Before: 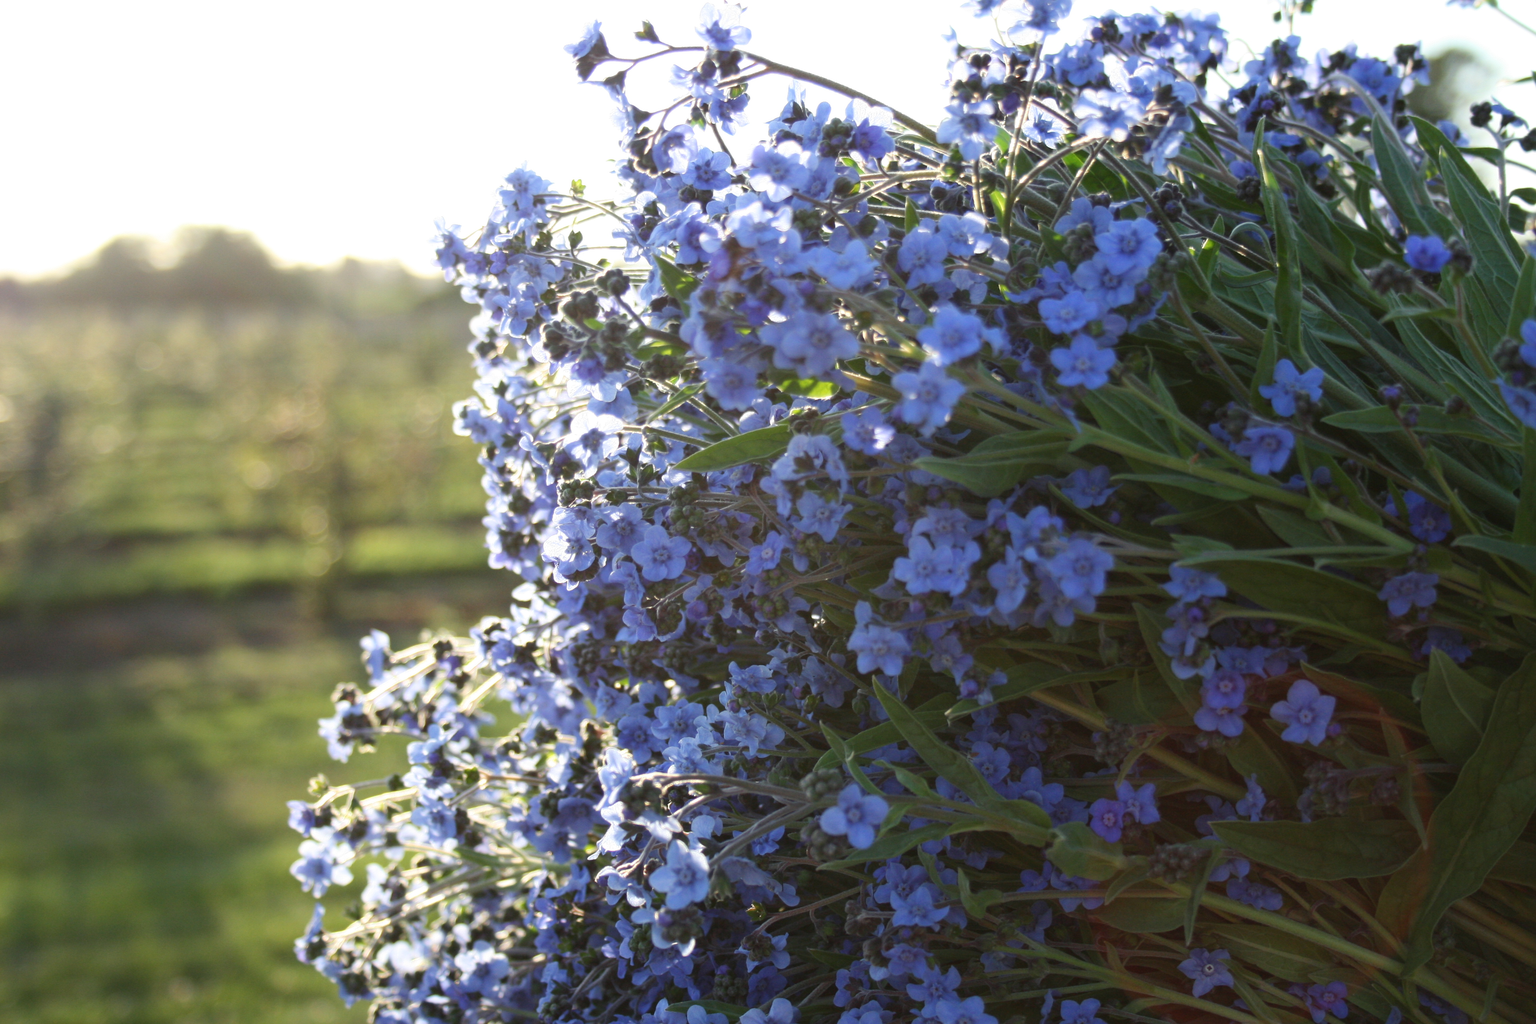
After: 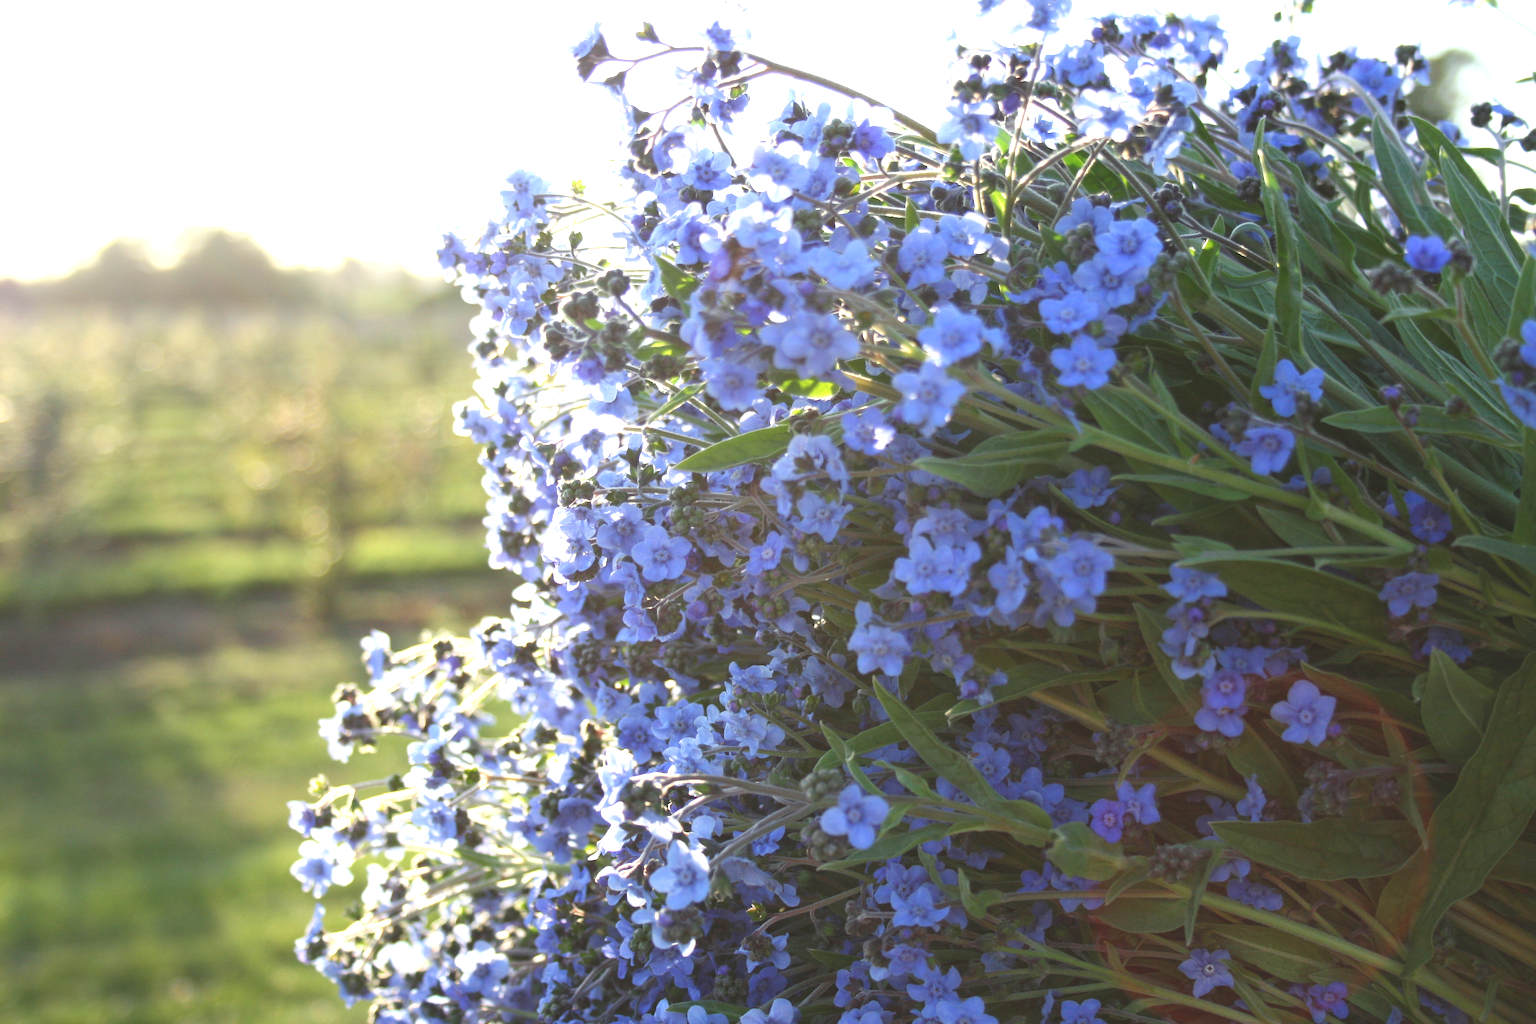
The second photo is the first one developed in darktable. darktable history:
exposure: black level correction -0.005, exposure 0.618 EV, compensate highlight preservation false
levels: levels [0, 0.478, 1]
